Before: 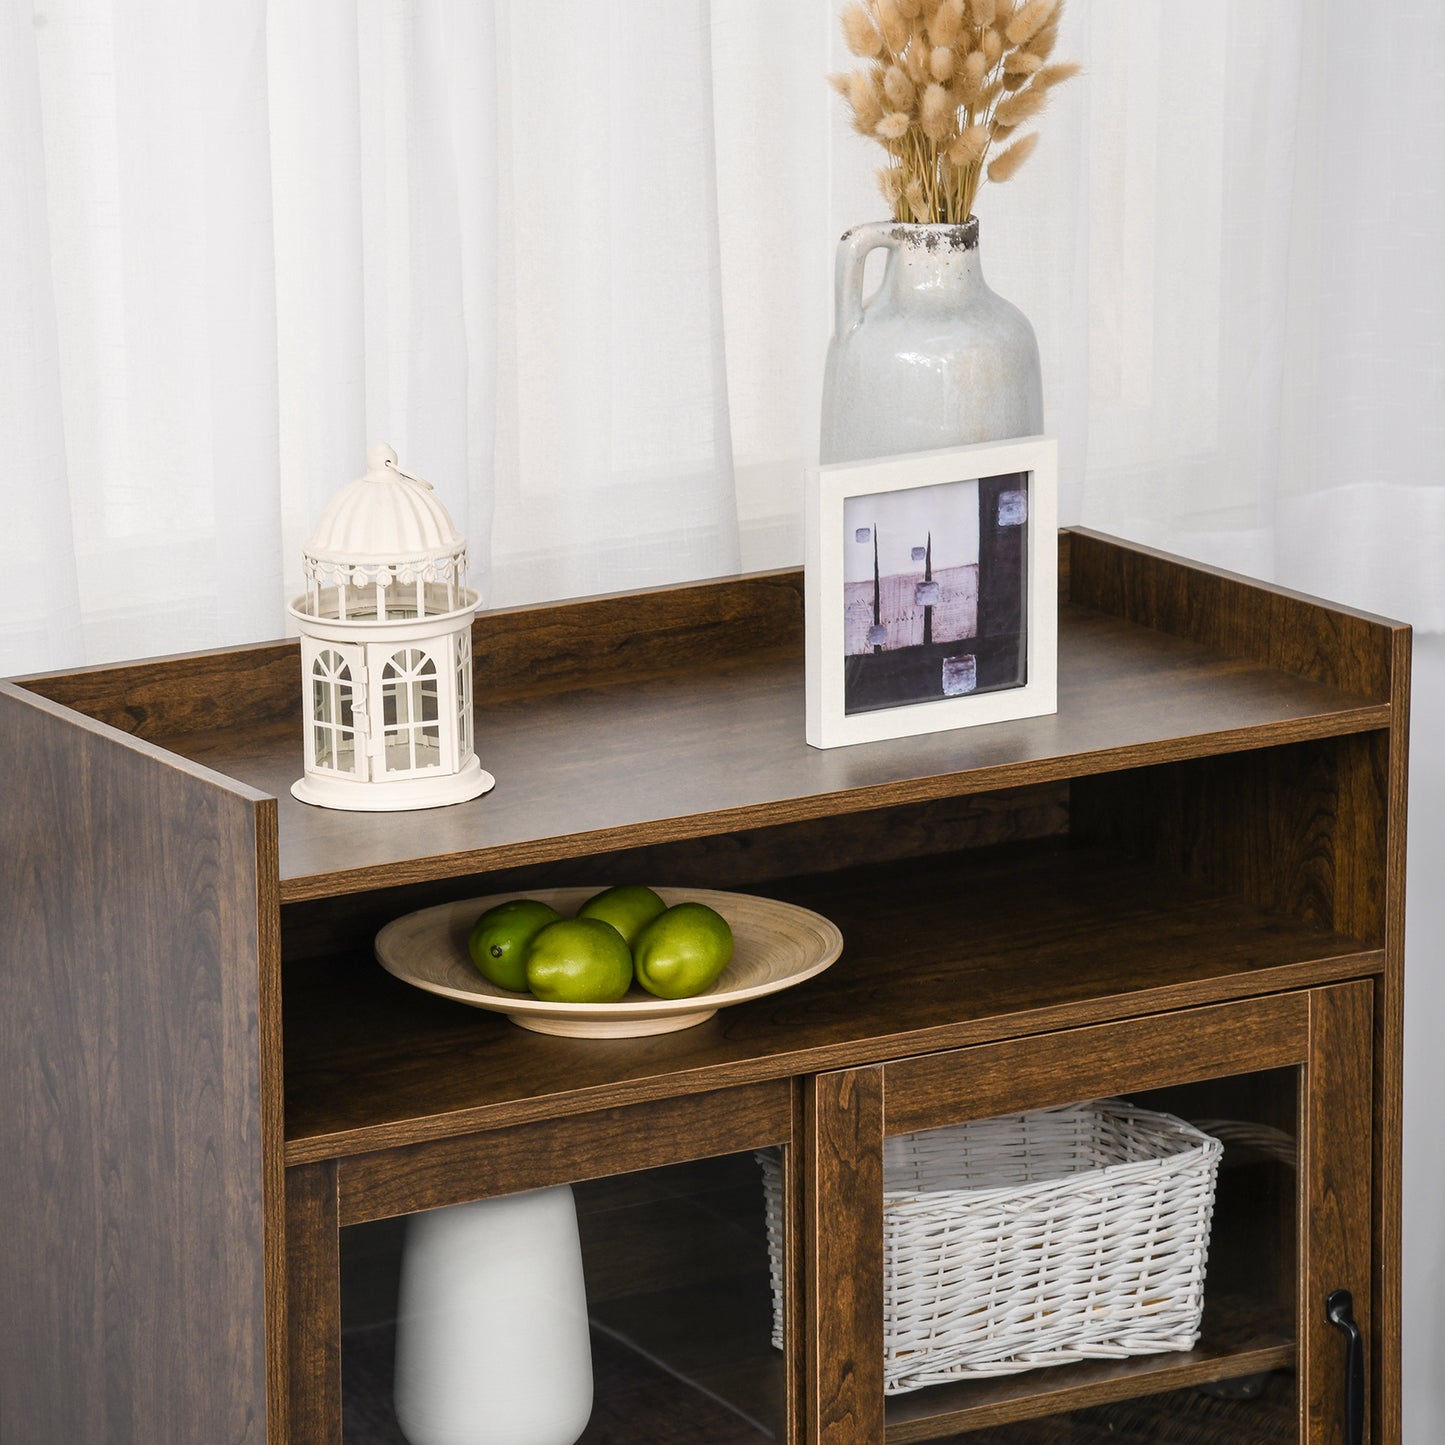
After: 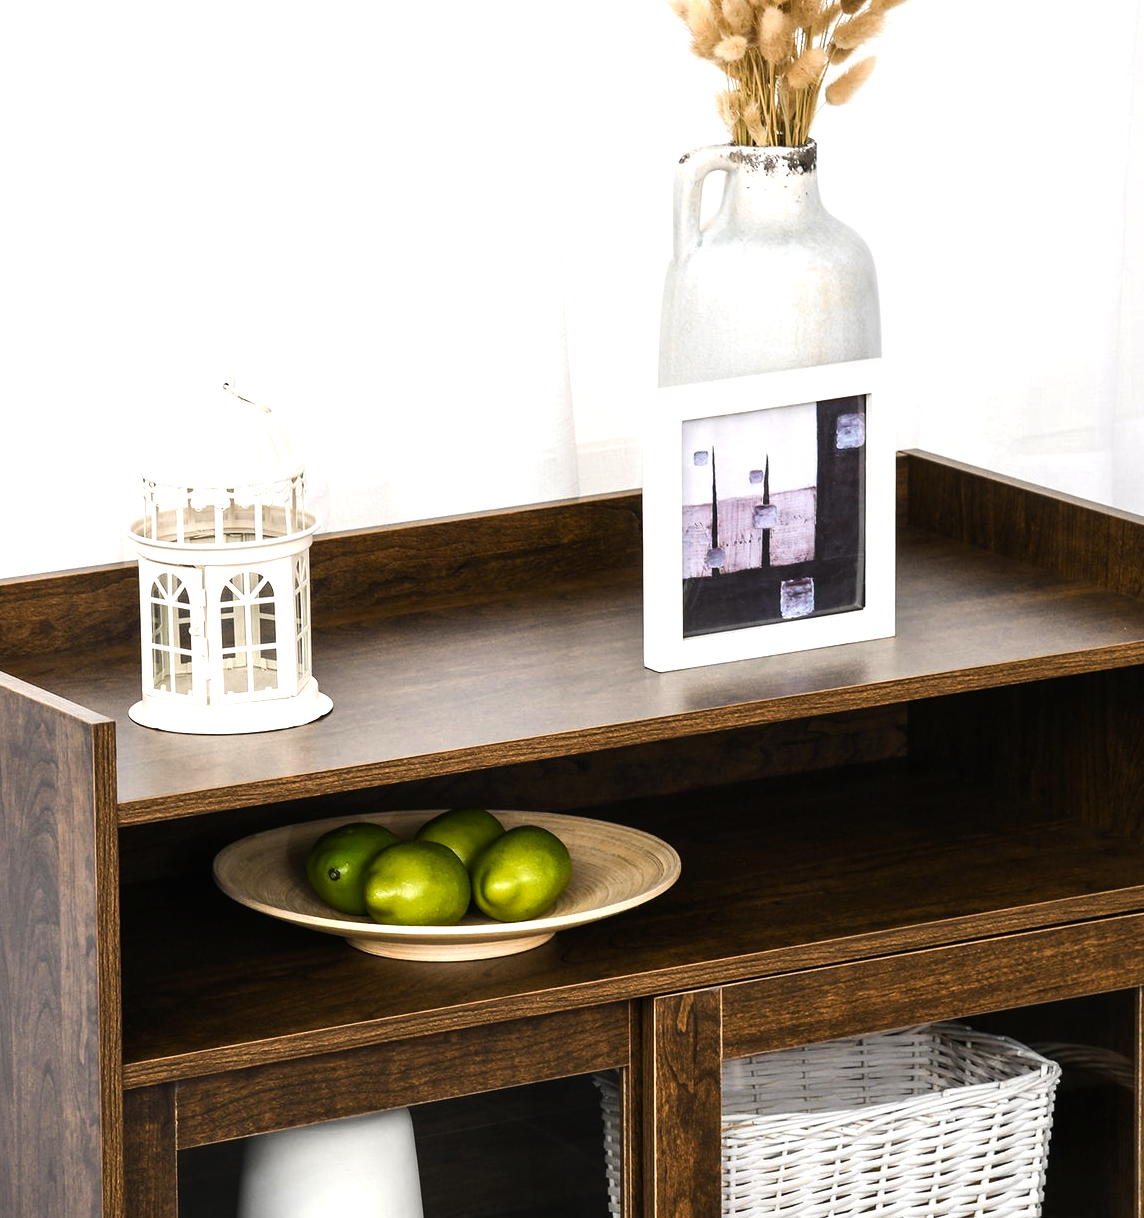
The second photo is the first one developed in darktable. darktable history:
crop: left 11.225%, top 5.381%, right 9.565%, bottom 10.314%
color zones: curves: ch1 [(0, 0.525) (0.143, 0.556) (0.286, 0.52) (0.429, 0.5) (0.571, 0.5) (0.714, 0.5) (0.857, 0.503) (1, 0.525)]
tone equalizer: -8 EV -0.75 EV, -7 EV -0.7 EV, -6 EV -0.6 EV, -5 EV -0.4 EV, -3 EV 0.4 EV, -2 EV 0.6 EV, -1 EV 0.7 EV, +0 EV 0.75 EV, edges refinement/feathering 500, mask exposure compensation -1.57 EV, preserve details no
